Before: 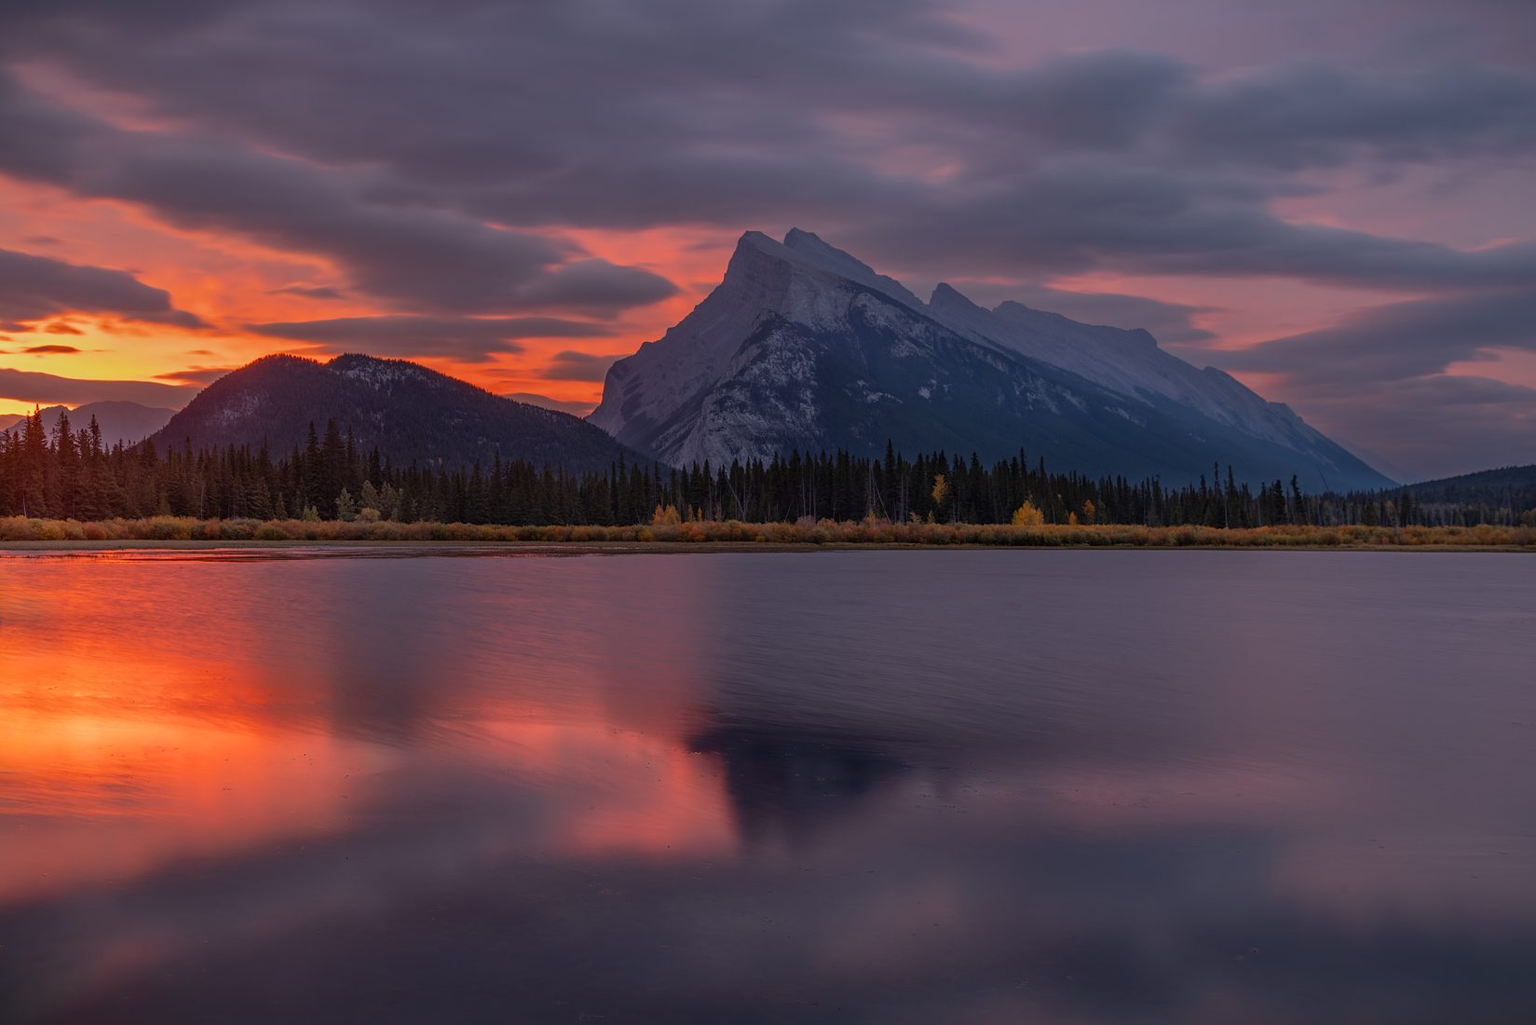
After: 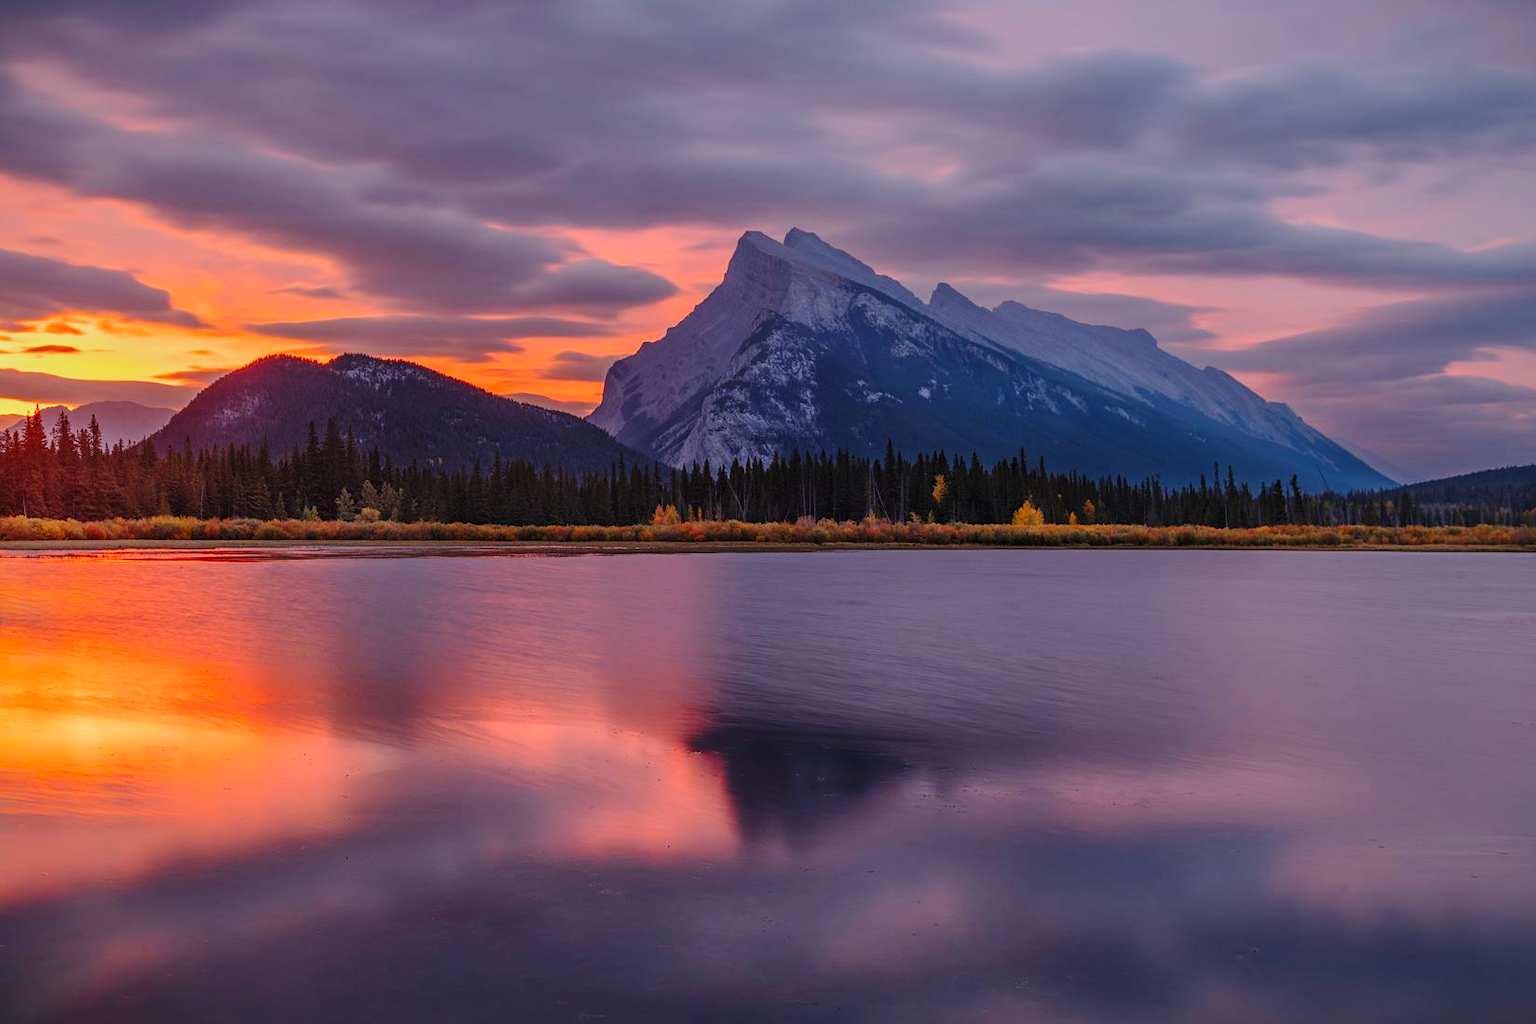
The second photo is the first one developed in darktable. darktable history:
contrast brightness saturation: contrast 0.07
base curve: curves: ch0 [(0, 0) (0.028, 0.03) (0.121, 0.232) (0.46, 0.748) (0.859, 0.968) (1, 1)], preserve colors none
shadows and highlights: shadows 40, highlights -60
